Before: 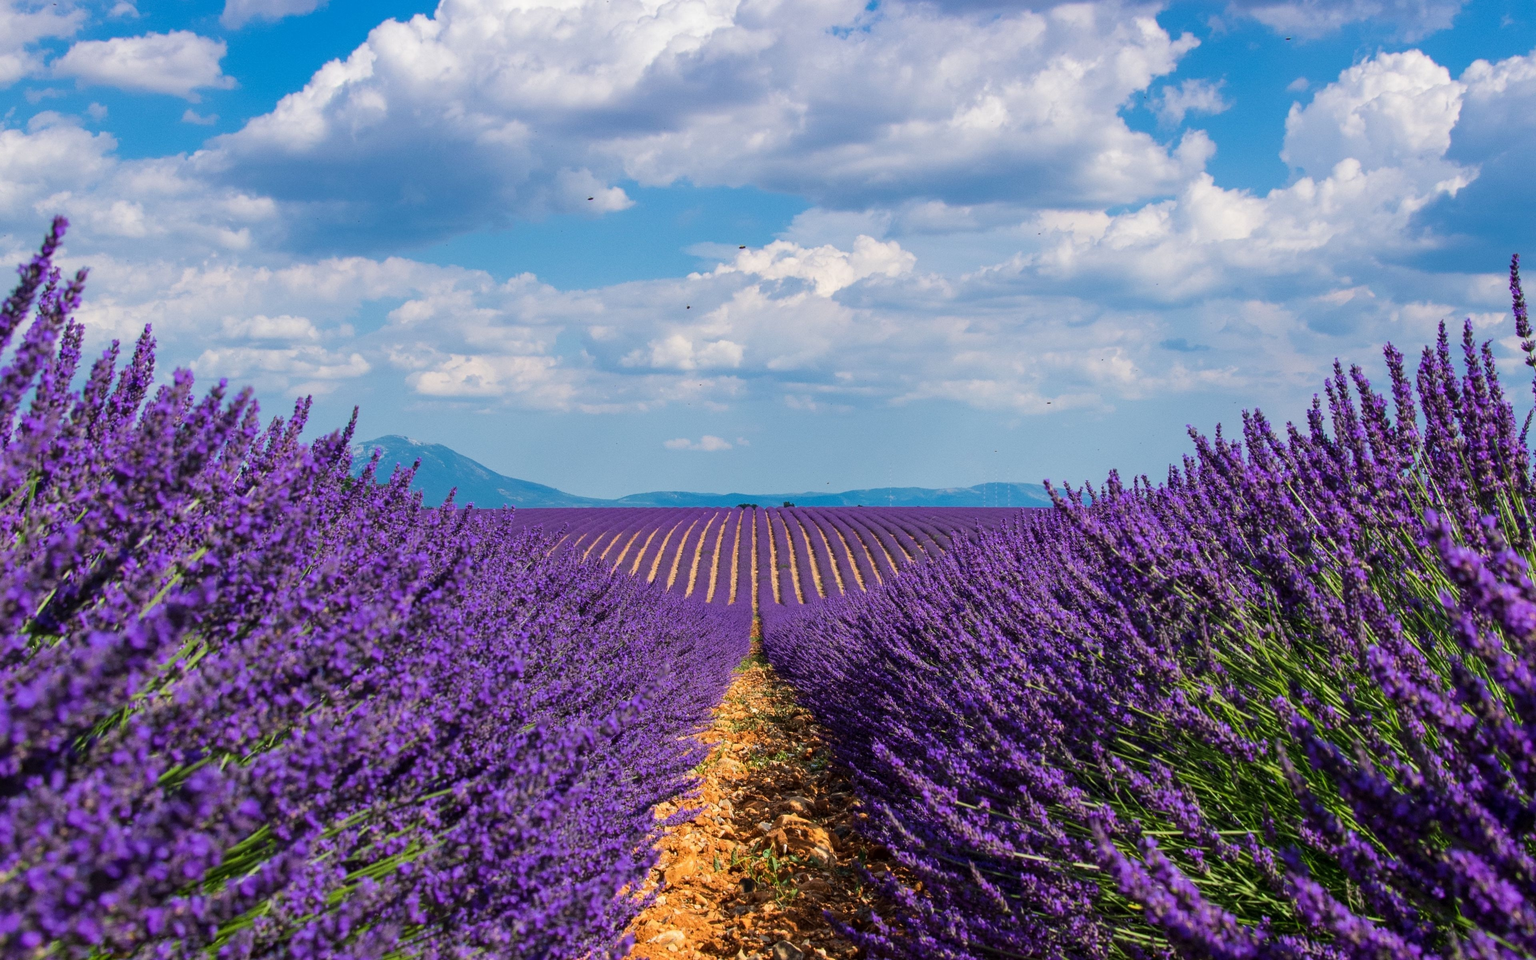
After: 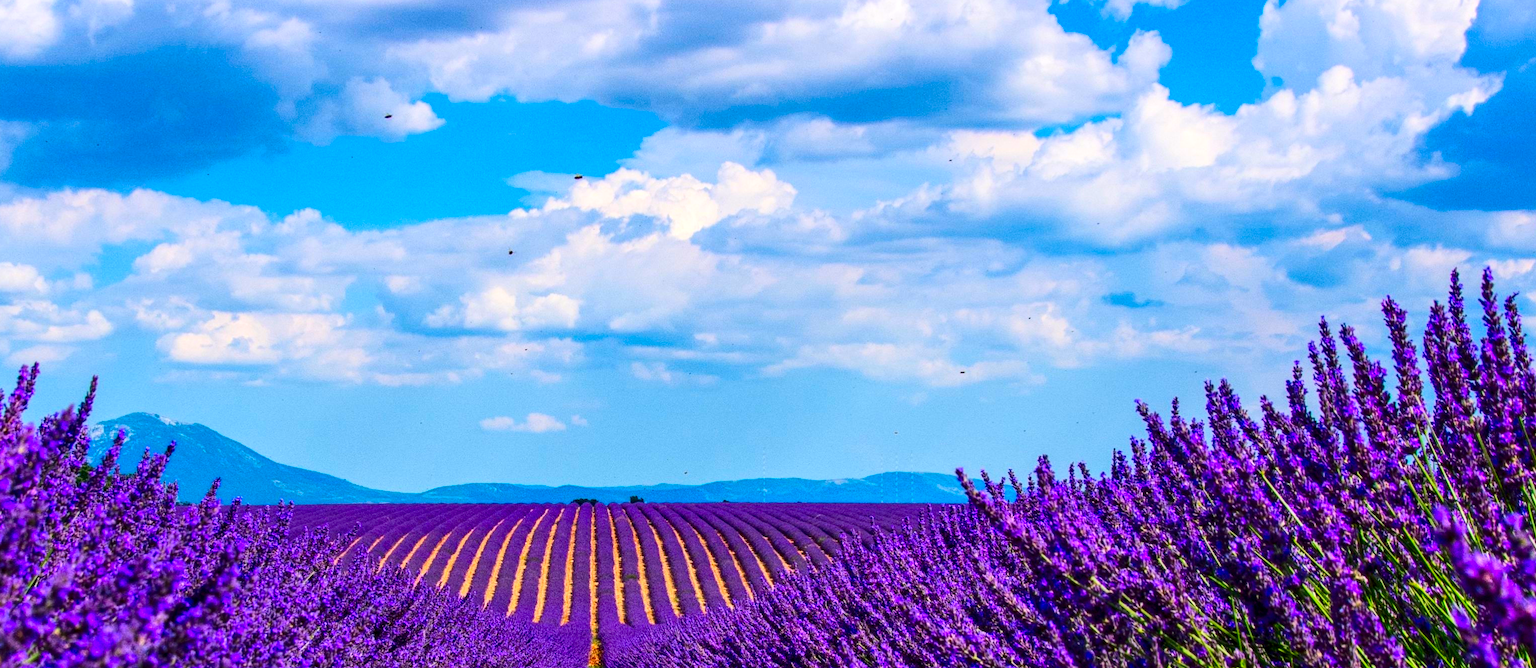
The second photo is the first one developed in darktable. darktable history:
crop: left 18.289%, top 11.075%, right 1.889%, bottom 33.357%
contrast brightness saturation: contrast 0.259, brightness 0.016, saturation 0.869
local contrast: detail 130%
